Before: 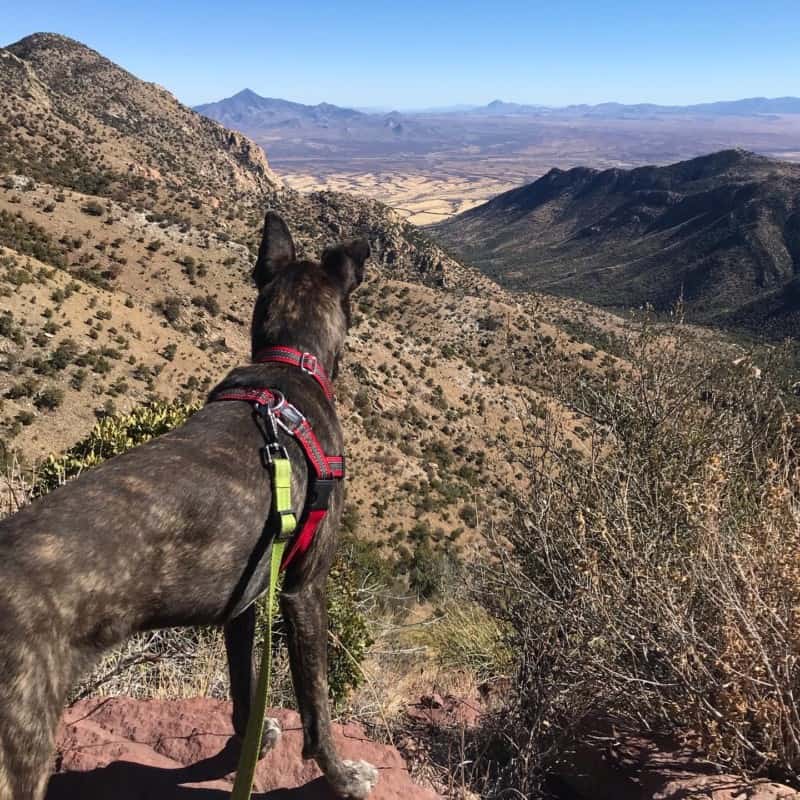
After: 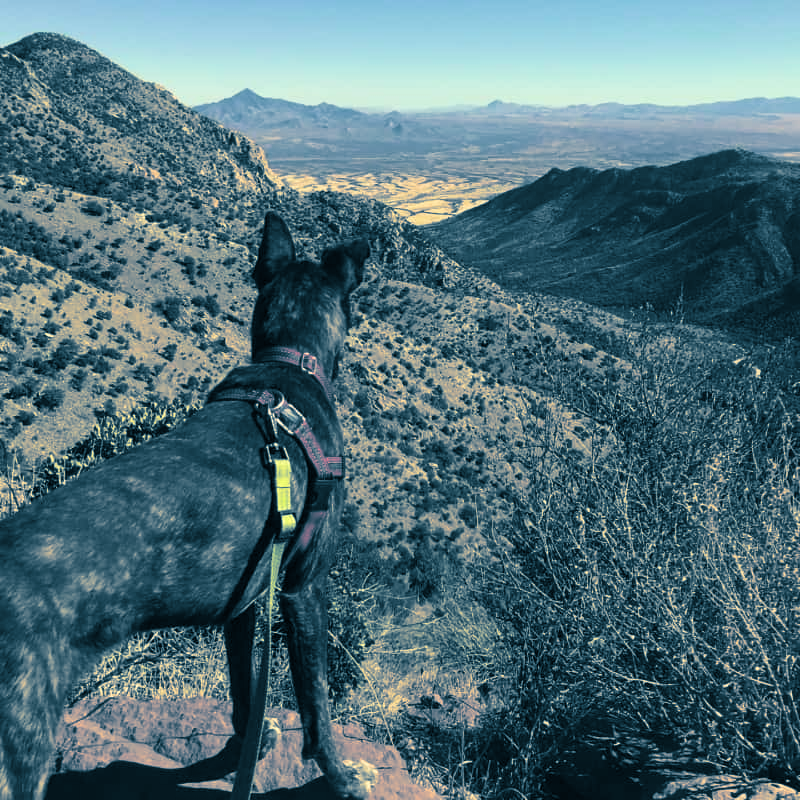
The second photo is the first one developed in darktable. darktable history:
channel mixer: red [0, 0, 0, 1, 0, 0, 0], green [0 ×4, 1, 0, 0], blue [0, 0, 0, 0.1, 0.1, 0.8, 0]
velvia: on, module defaults
split-toning: shadows › hue 212.4°, balance -70
